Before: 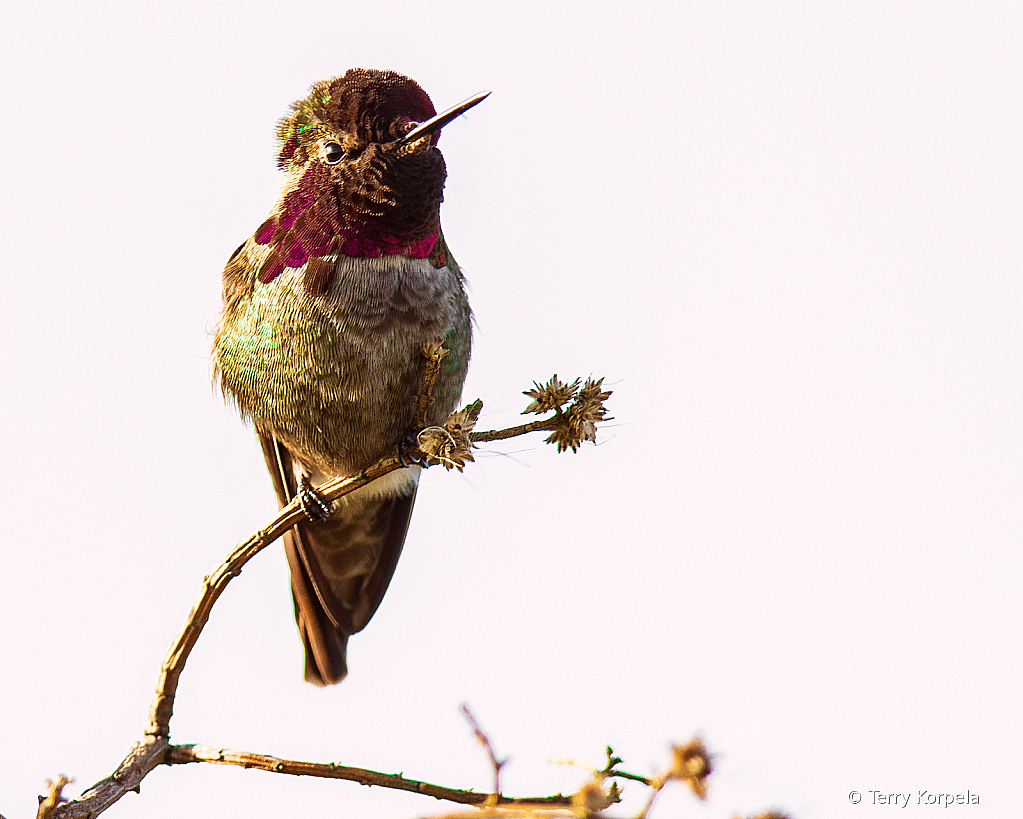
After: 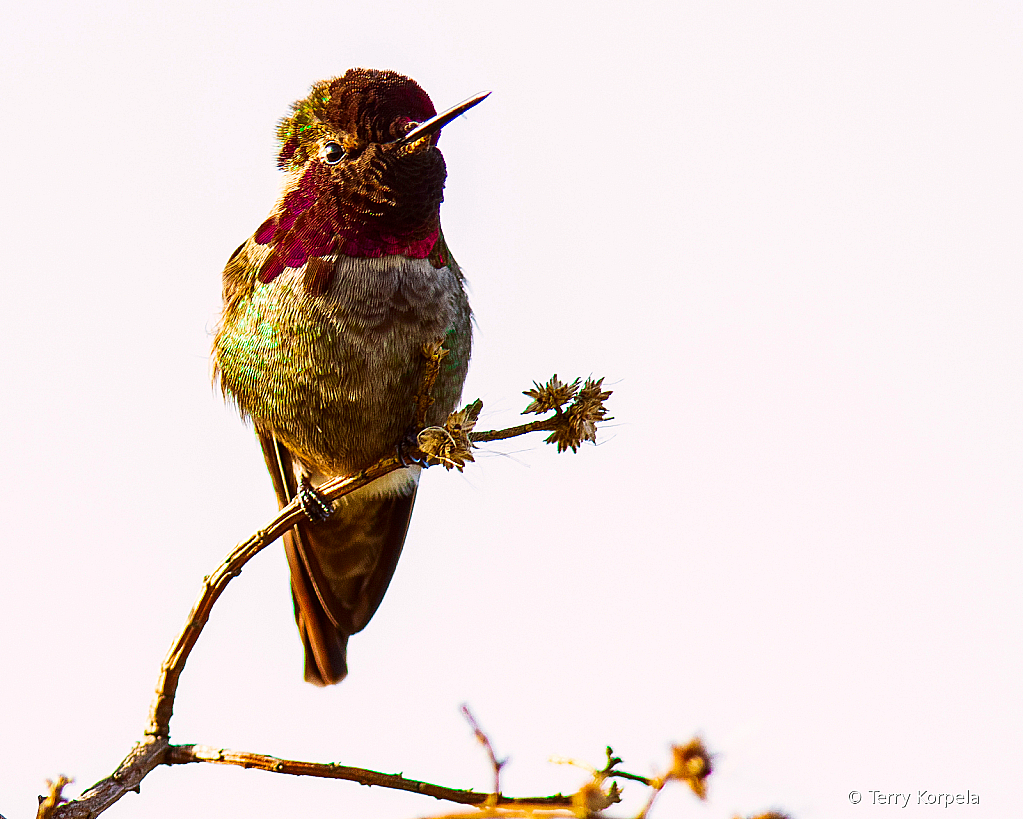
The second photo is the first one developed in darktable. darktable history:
haze removal: on, module defaults
vibrance: vibrance 95.34%
contrast brightness saturation: contrast 0.13, brightness -0.05, saturation 0.16
